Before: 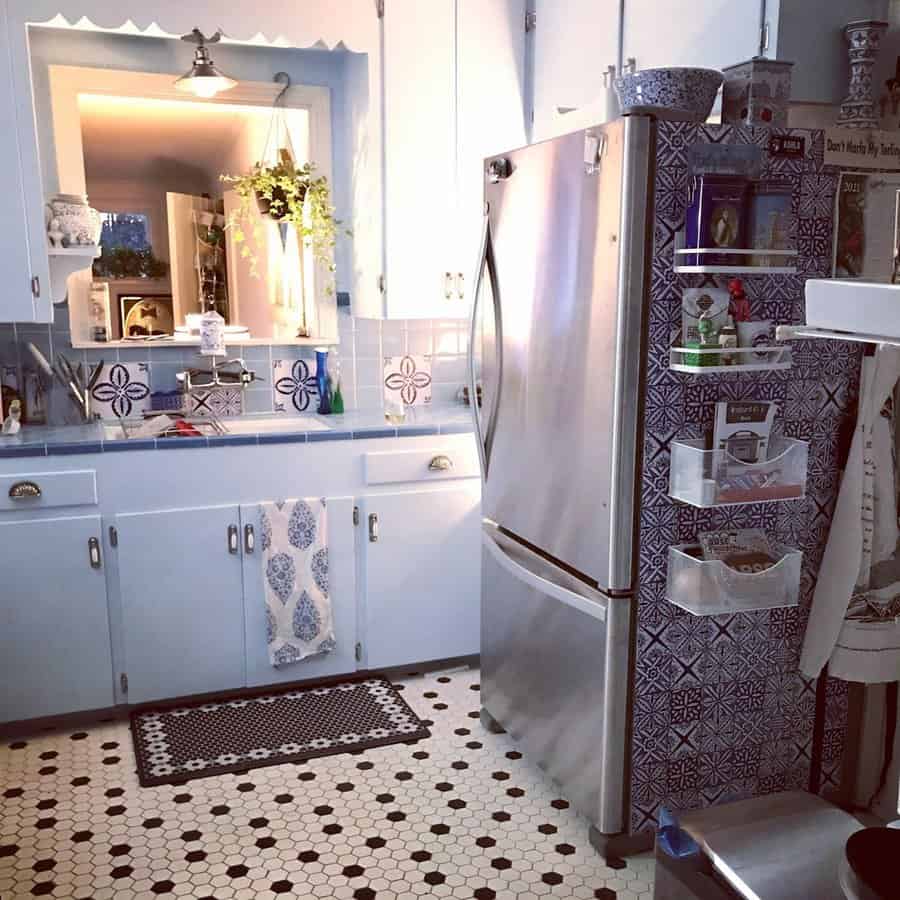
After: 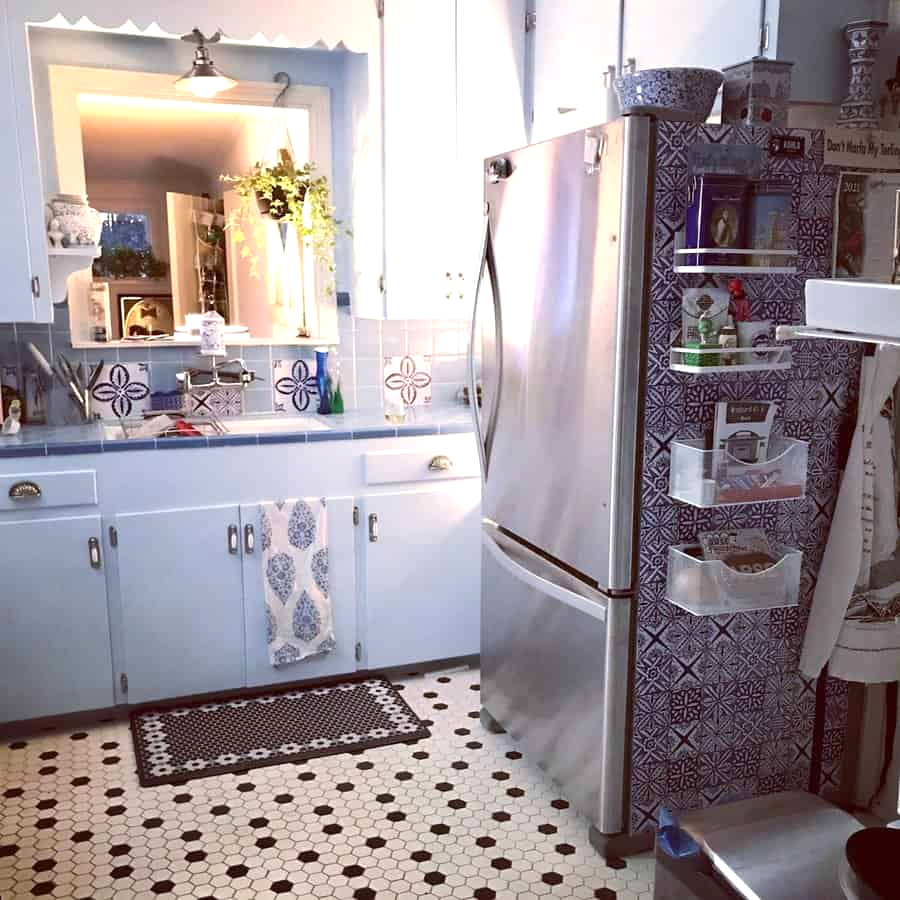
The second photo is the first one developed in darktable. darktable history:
exposure: exposure 0.29 EV, compensate exposure bias true, compensate highlight preservation false
